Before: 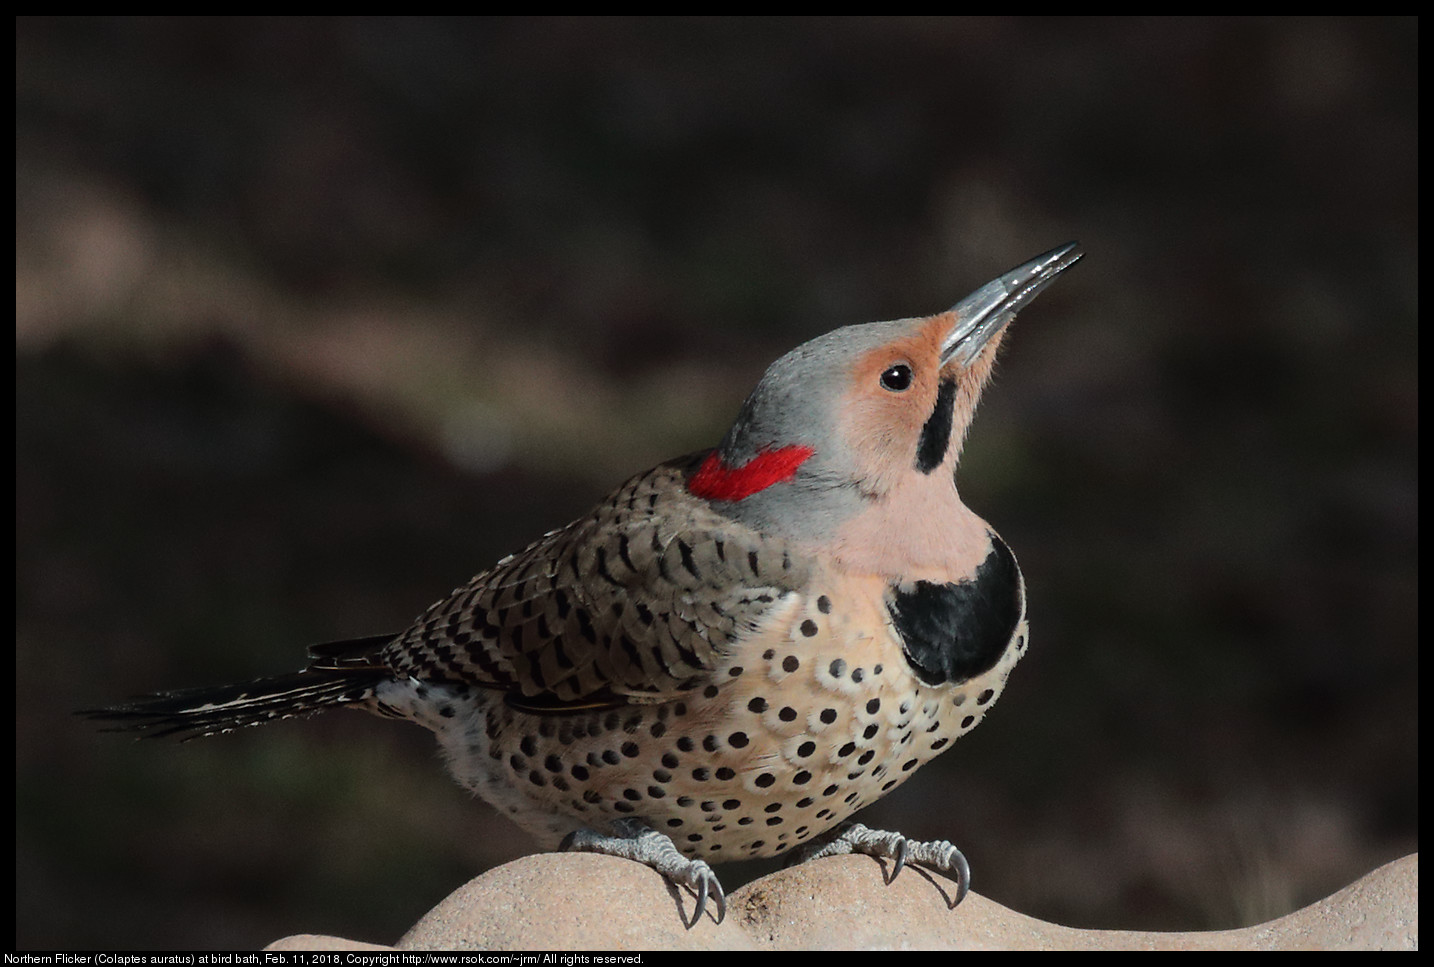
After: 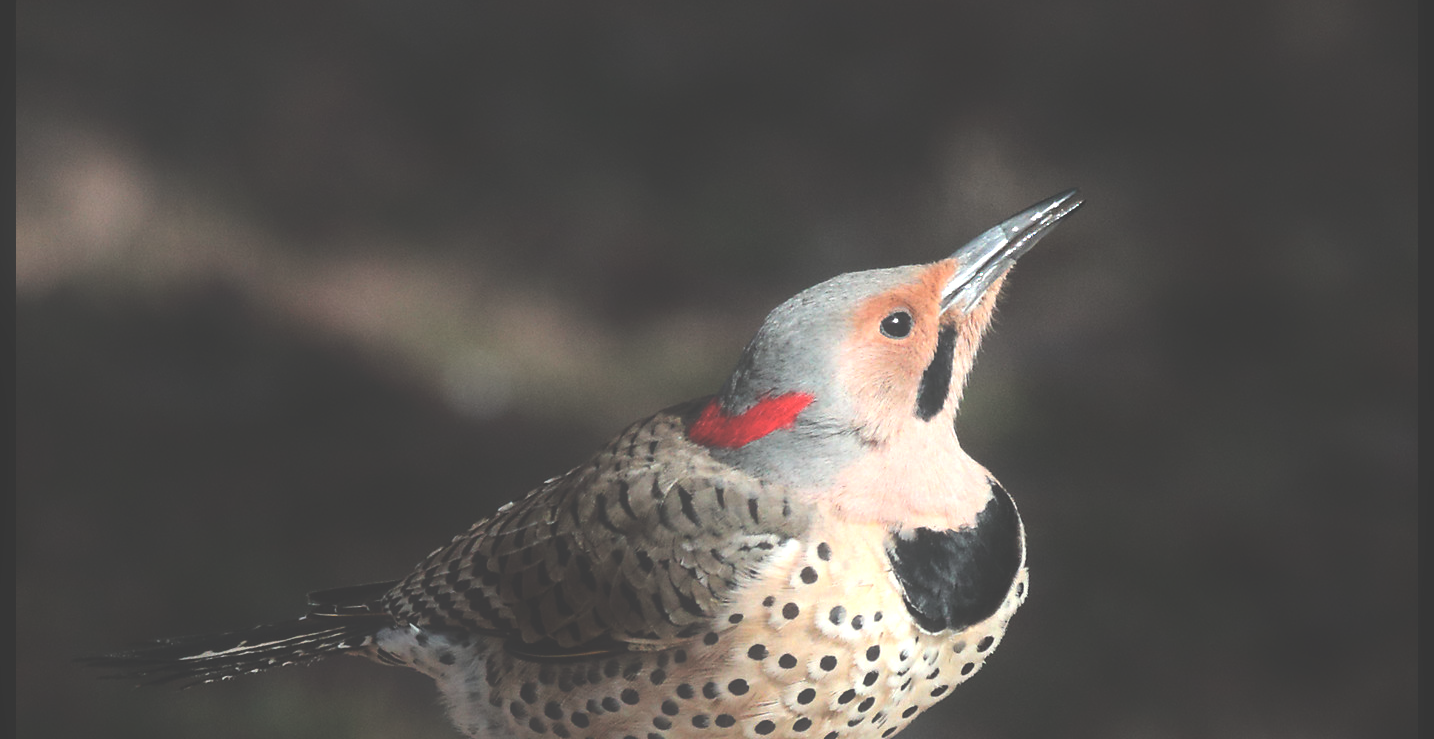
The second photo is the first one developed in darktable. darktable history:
crop: top 5.573%, bottom 17.972%
exposure: black level correction -0.04, exposure 0.06 EV, compensate highlight preservation false
tone equalizer: -8 EV -1.07 EV, -7 EV -1.01 EV, -6 EV -0.884 EV, -5 EV -0.594 EV, -3 EV 0.603 EV, -2 EV 0.888 EV, -1 EV 0.989 EV, +0 EV 1.08 EV, mask exposure compensation -0.501 EV
